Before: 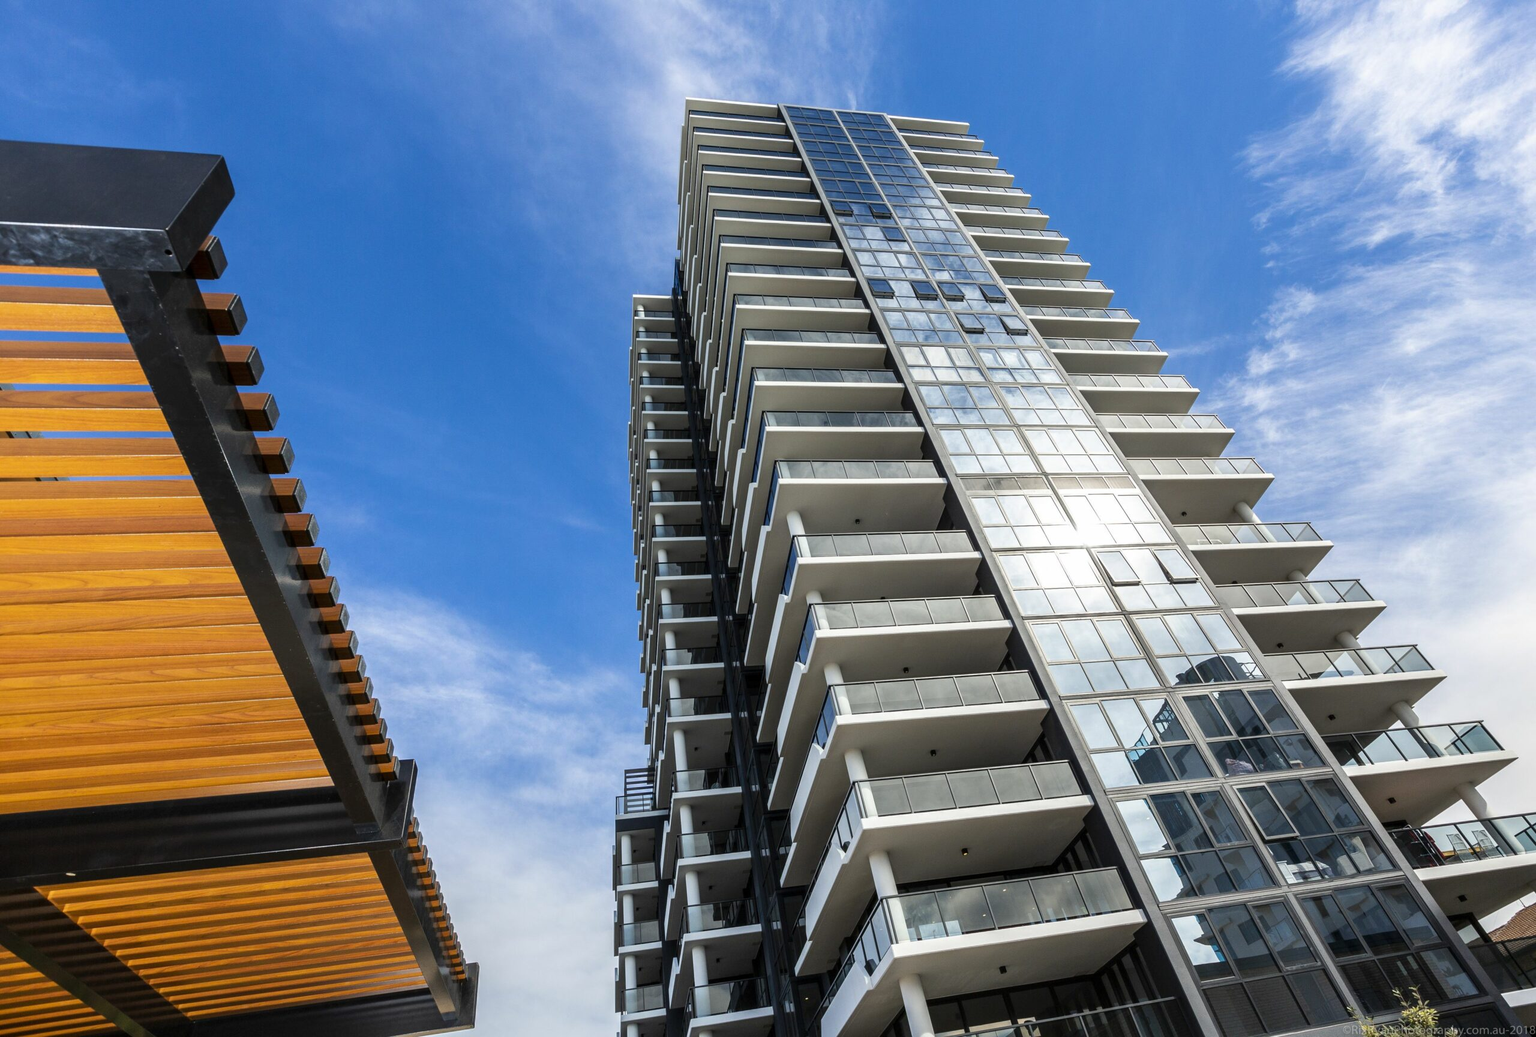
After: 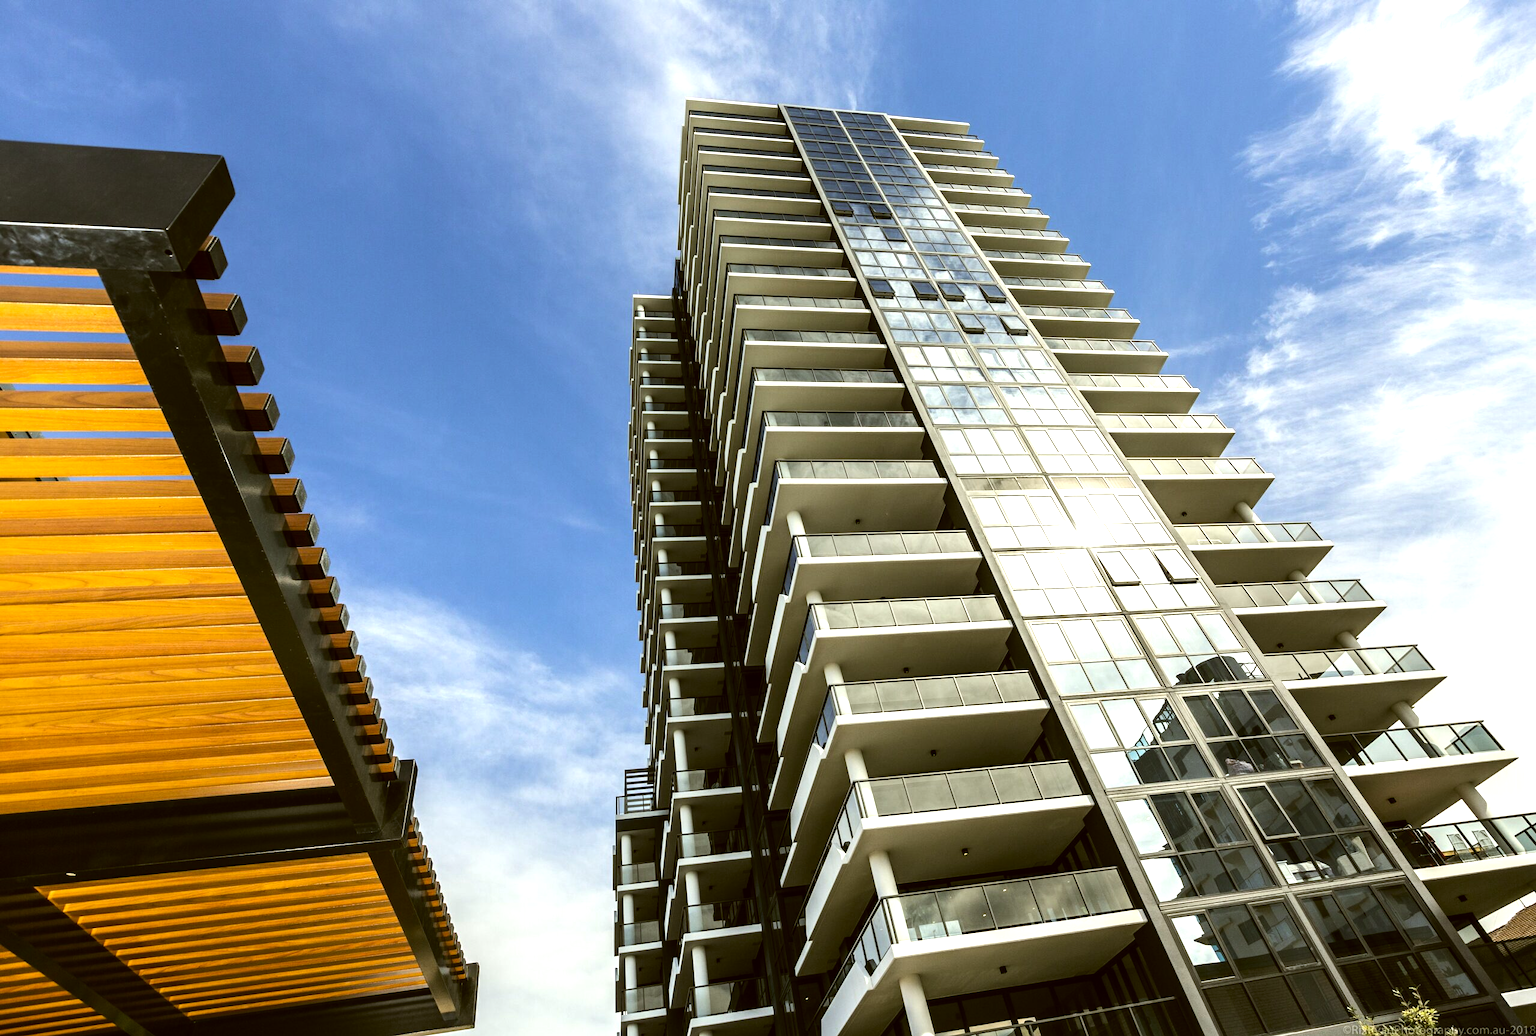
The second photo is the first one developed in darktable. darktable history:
tone equalizer: -8 EV -0.75 EV, -7 EV -0.7 EV, -6 EV -0.6 EV, -5 EV -0.4 EV, -3 EV 0.4 EV, -2 EV 0.6 EV, -1 EV 0.7 EV, +0 EV 0.75 EV, edges refinement/feathering 500, mask exposure compensation -1.57 EV, preserve details no
color correction: highlights a* -1.43, highlights b* 10.12, shadows a* 0.395, shadows b* 19.35
